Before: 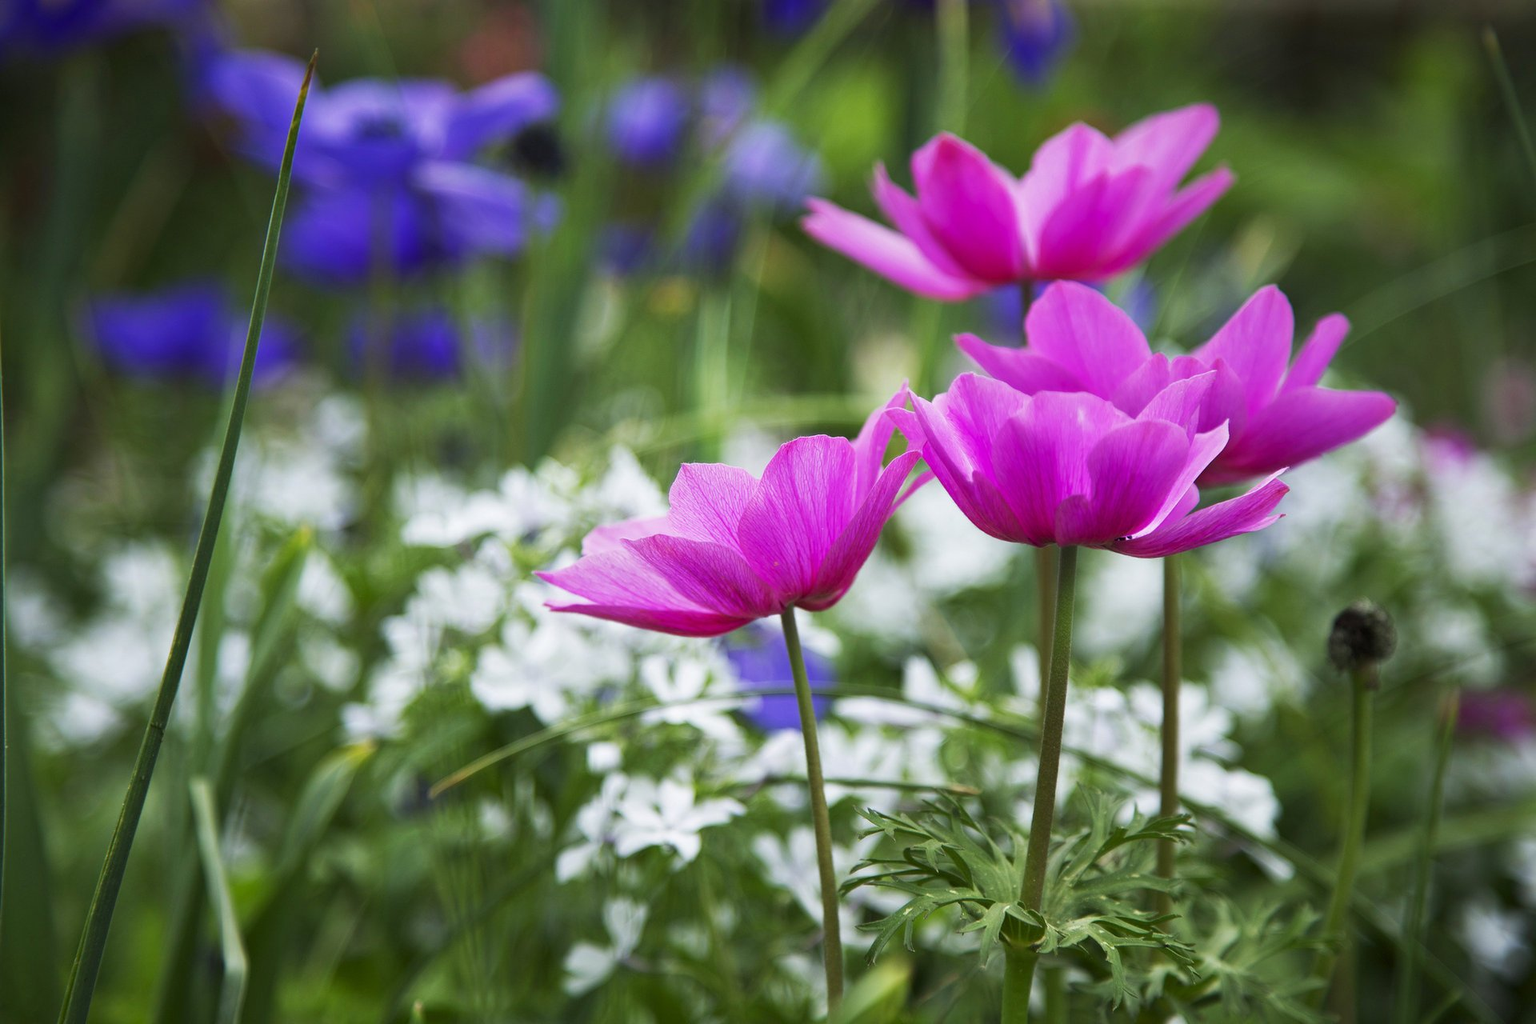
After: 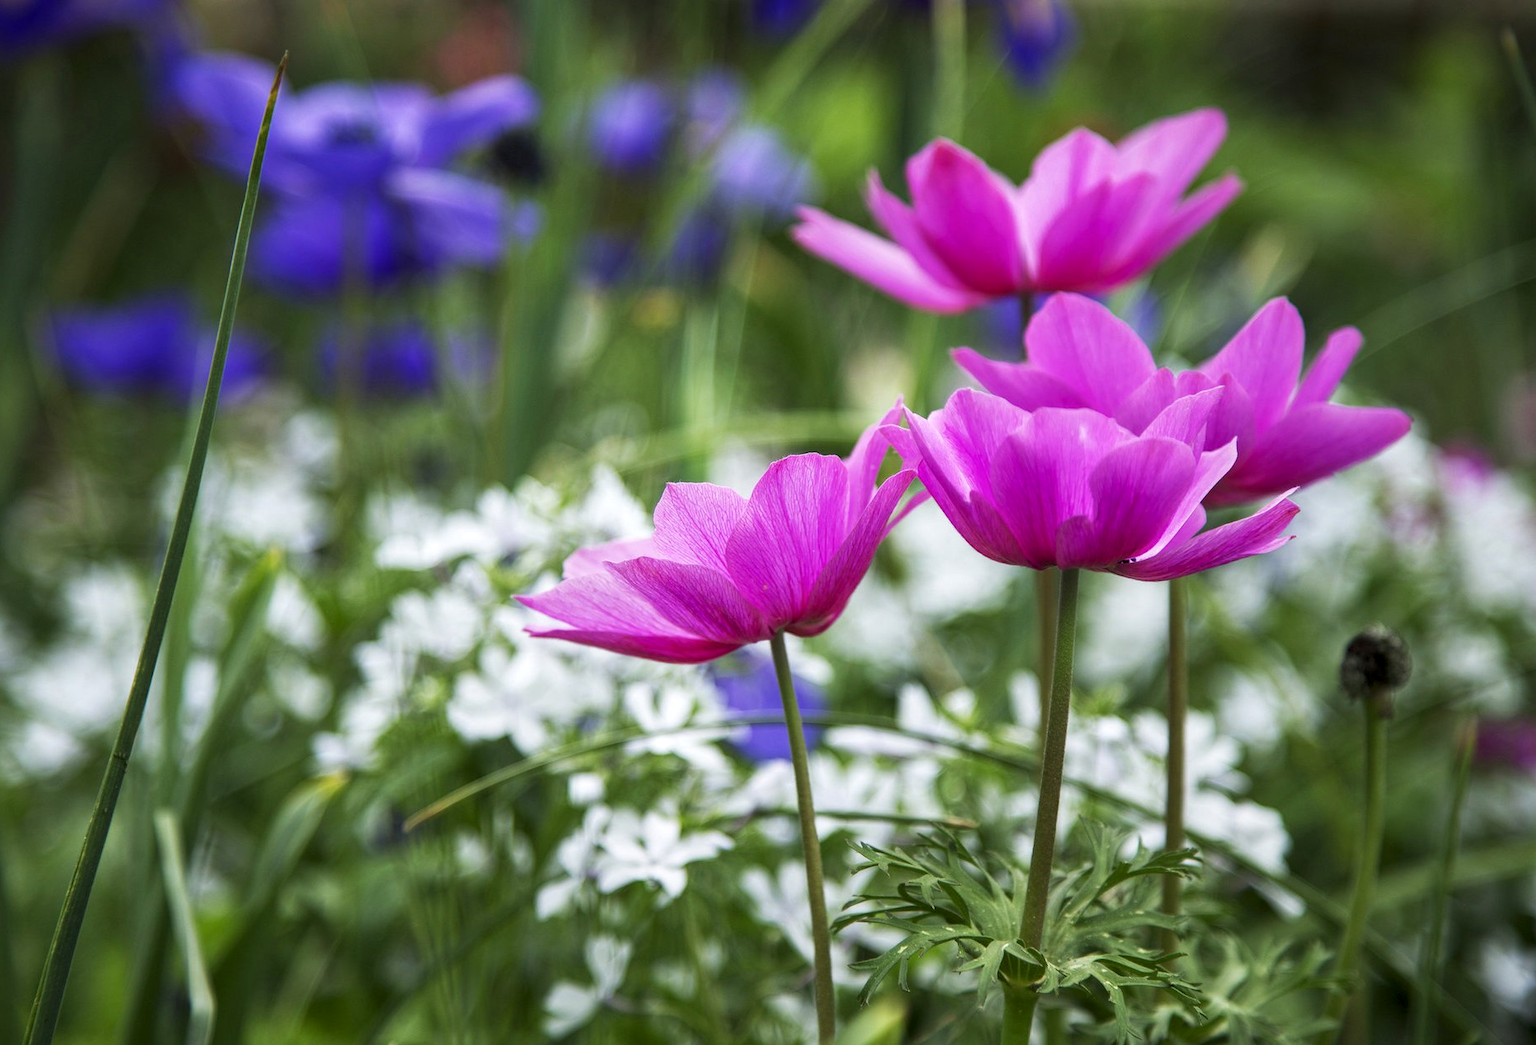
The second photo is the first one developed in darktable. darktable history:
crop and rotate: left 2.738%, right 1.246%, bottom 1.904%
local contrast: on, module defaults
